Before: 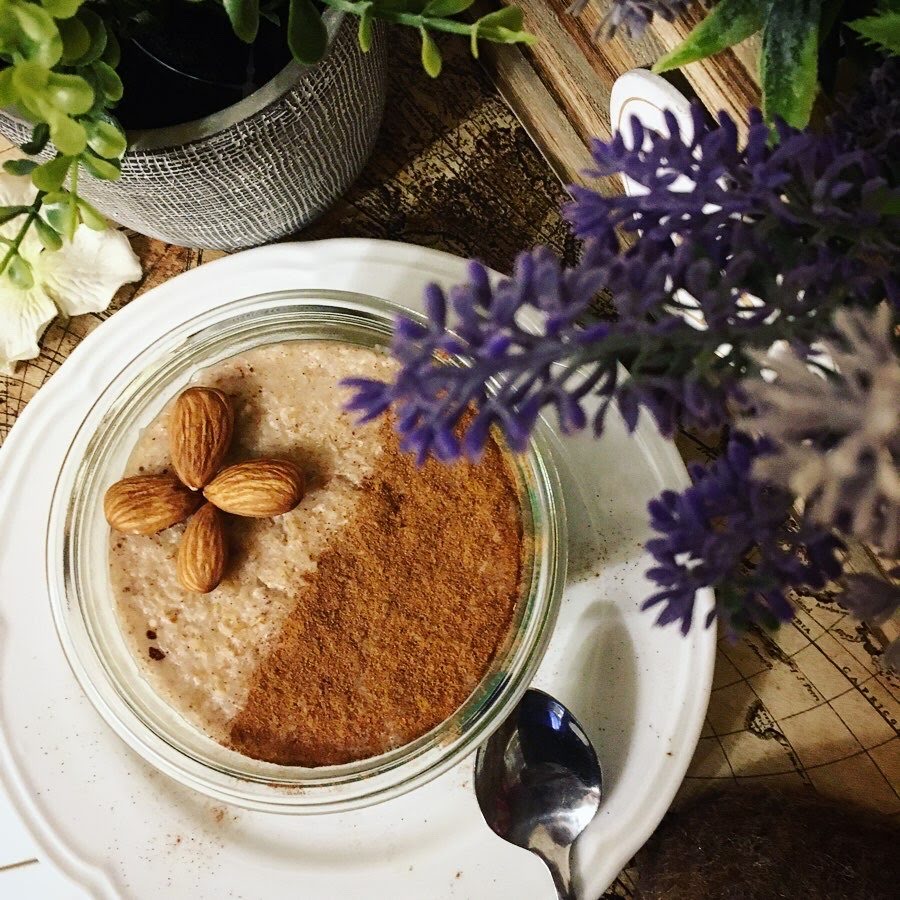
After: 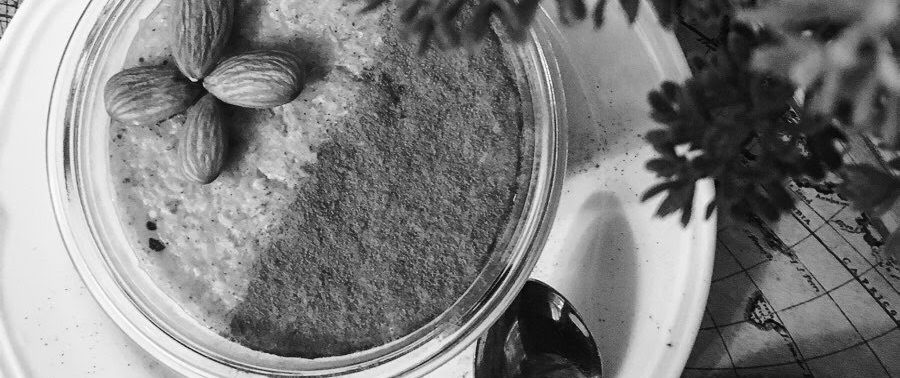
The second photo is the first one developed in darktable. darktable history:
crop: top 45.551%, bottom 12.262%
monochrome: on, module defaults
